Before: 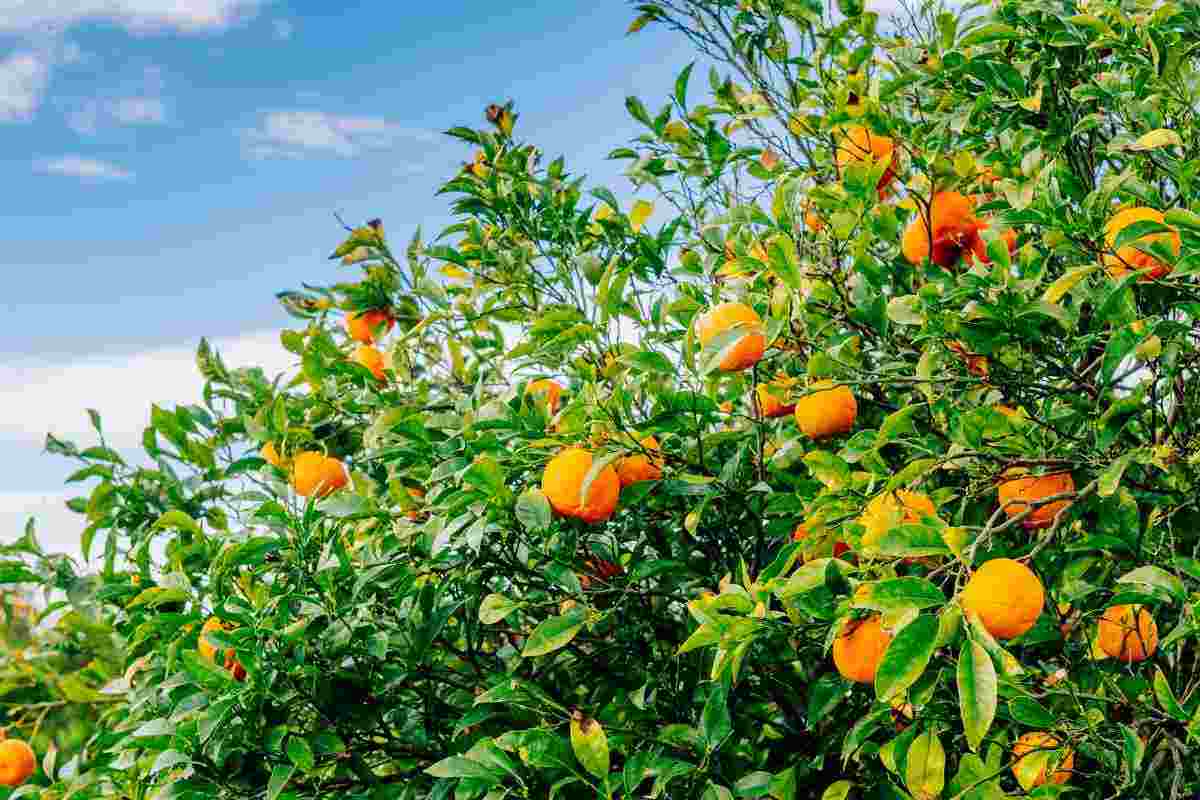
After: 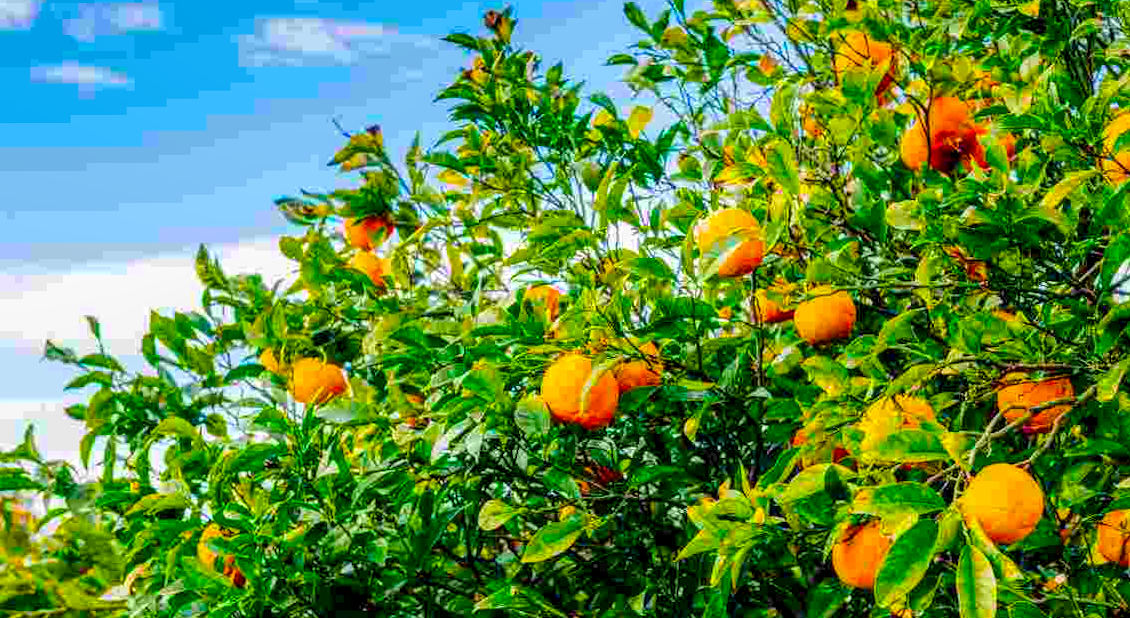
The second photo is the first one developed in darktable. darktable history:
color balance rgb: shadows lift › chroma 0.874%, shadows lift › hue 113.28°, linear chroma grading › shadows 9.671%, linear chroma grading › highlights 8.922%, linear chroma grading › global chroma 15.175%, linear chroma grading › mid-tones 14.696%, perceptual saturation grading › global saturation 25.812%
local contrast: detail 130%
shadows and highlights: radius 335.29, shadows 63.43, highlights 4.18, compress 87.56%, soften with gaussian
crop and rotate: angle 0.113°, top 11.658%, right 5.536%, bottom 10.758%
